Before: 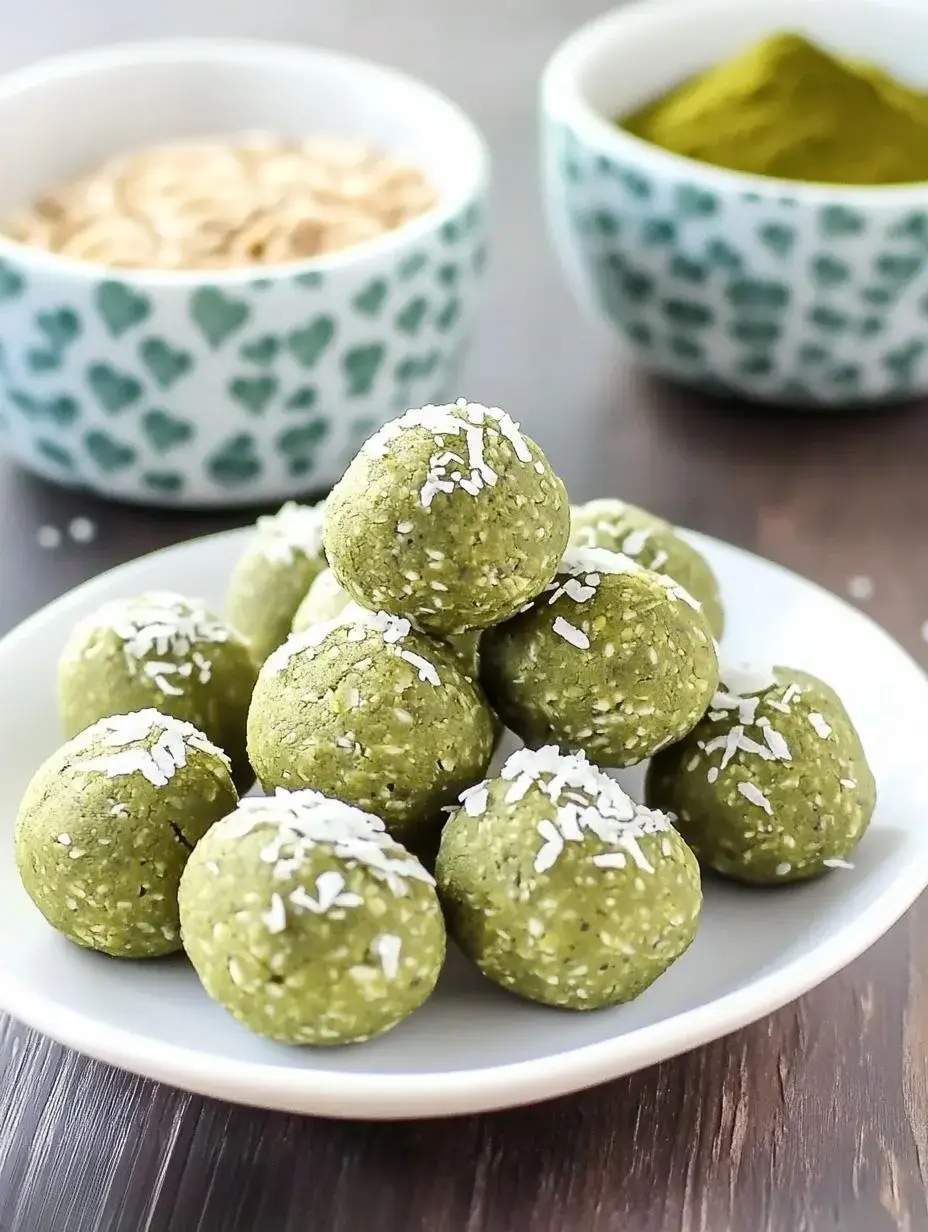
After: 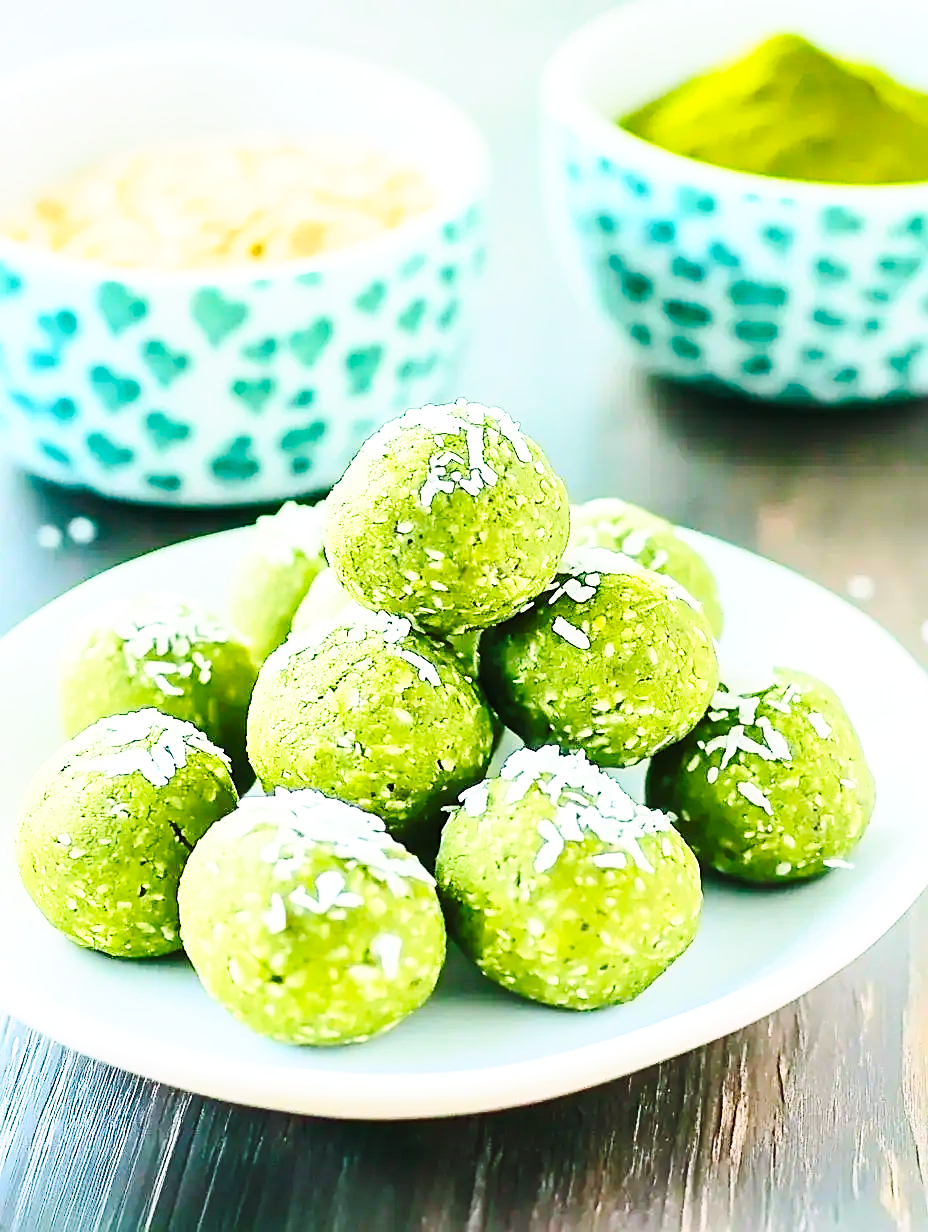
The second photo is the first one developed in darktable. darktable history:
color balance rgb: power › chroma 2.127%, power › hue 164.52°, linear chroma grading › global chroma 8.669%, perceptual saturation grading › global saturation 0.258%, global vibrance 20%
contrast brightness saturation: contrast 0.236, brightness 0.243, saturation 0.391
base curve: curves: ch0 [(0, 0) (0.028, 0.03) (0.121, 0.232) (0.46, 0.748) (0.859, 0.968) (1, 1)], preserve colors none
sharpen: on, module defaults
